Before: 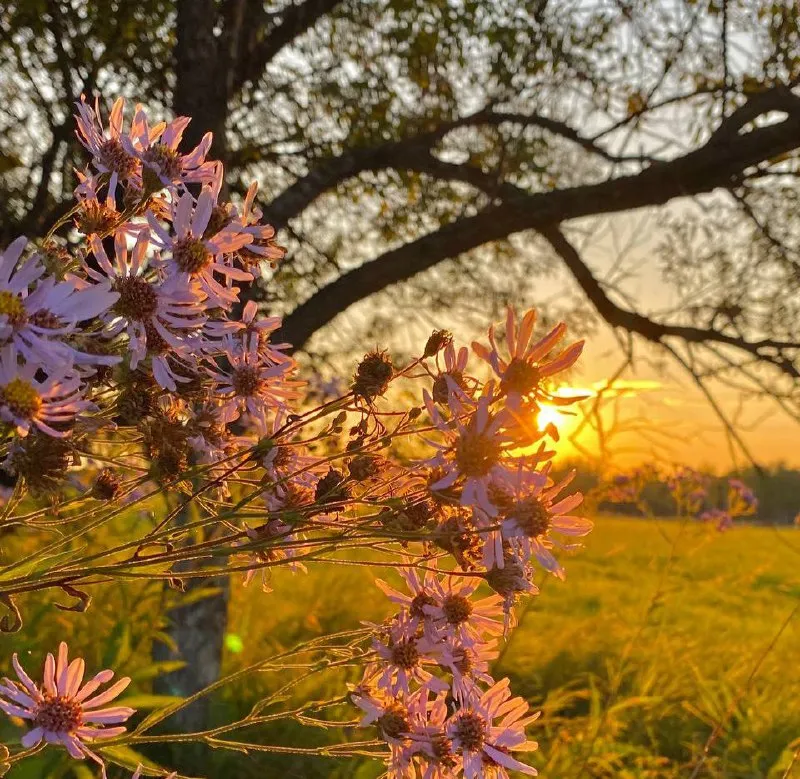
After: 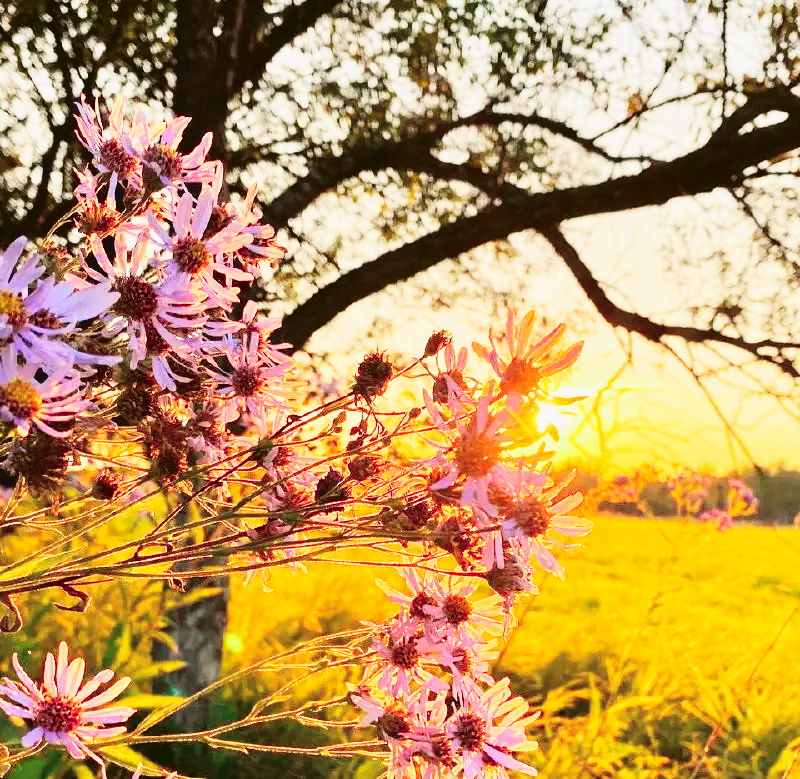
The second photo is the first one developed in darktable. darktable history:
tone curve: curves: ch0 [(0, 0.039) (0.104, 0.094) (0.285, 0.301) (0.689, 0.764) (0.89, 0.926) (0.994, 0.971)]; ch1 [(0, 0) (0.337, 0.249) (0.437, 0.411) (0.485, 0.487) (0.515, 0.514) (0.566, 0.563) (0.641, 0.655) (1, 1)]; ch2 [(0, 0) (0.314, 0.301) (0.421, 0.411) (0.502, 0.505) (0.528, 0.54) (0.557, 0.555) (0.612, 0.583) (0.722, 0.67) (1, 1)], color space Lab, independent channels, preserve colors none
base curve: curves: ch0 [(0, 0) (0.007, 0.004) (0.027, 0.03) (0.046, 0.07) (0.207, 0.54) (0.442, 0.872) (0.673, 0.972) (1, 1)], preserve colors none
